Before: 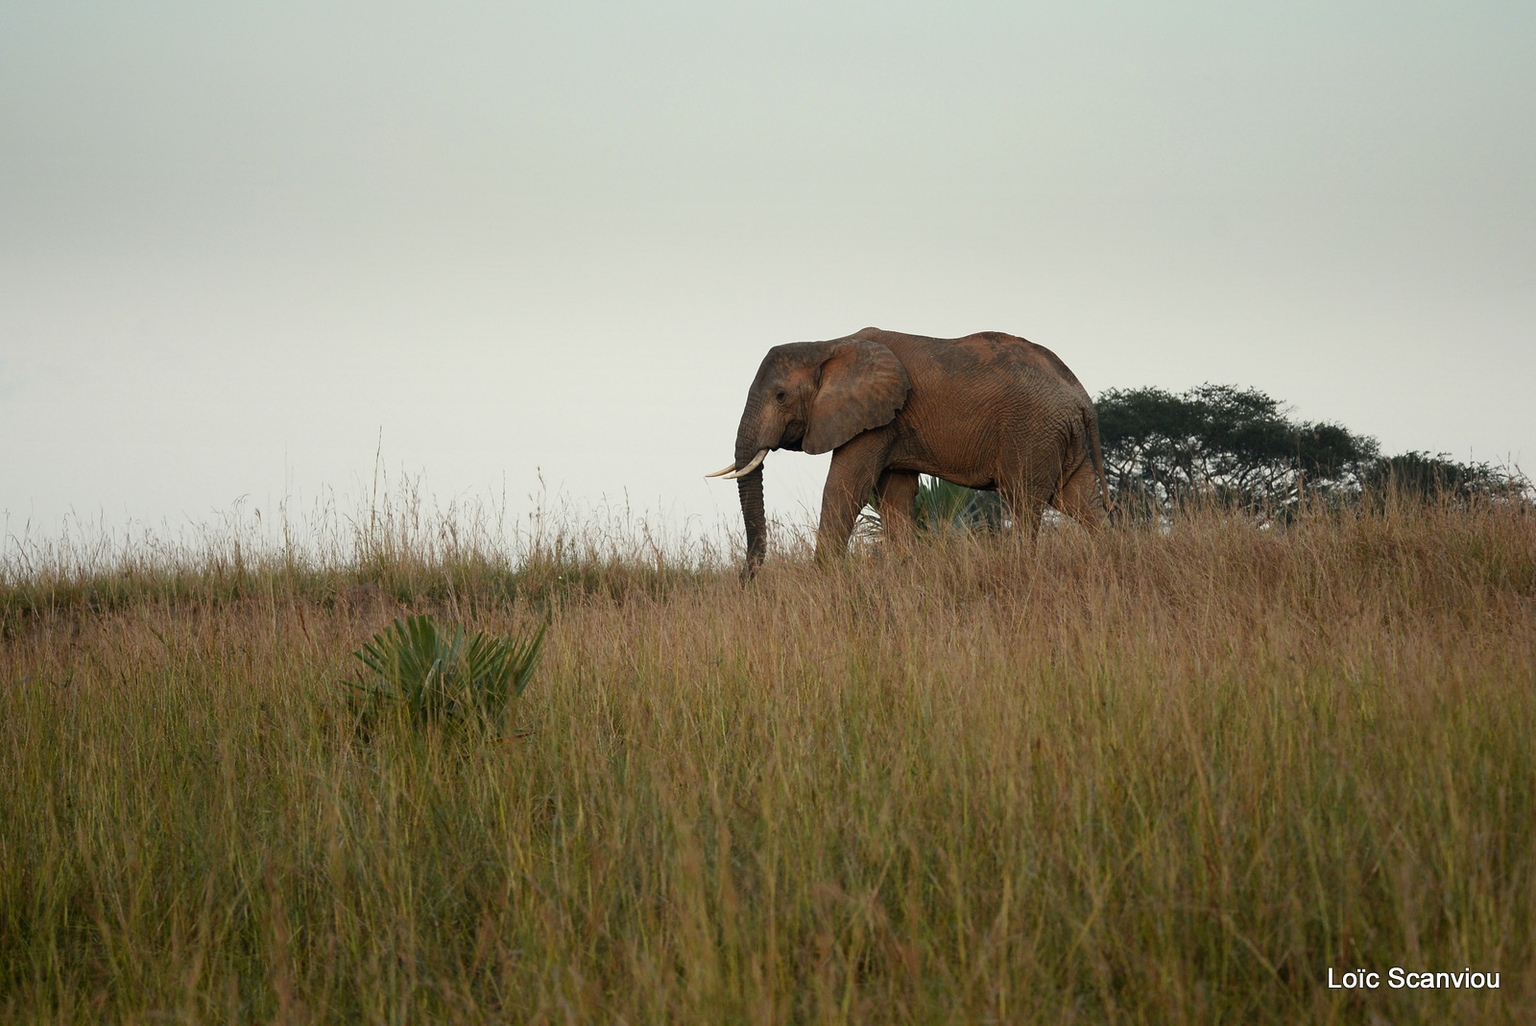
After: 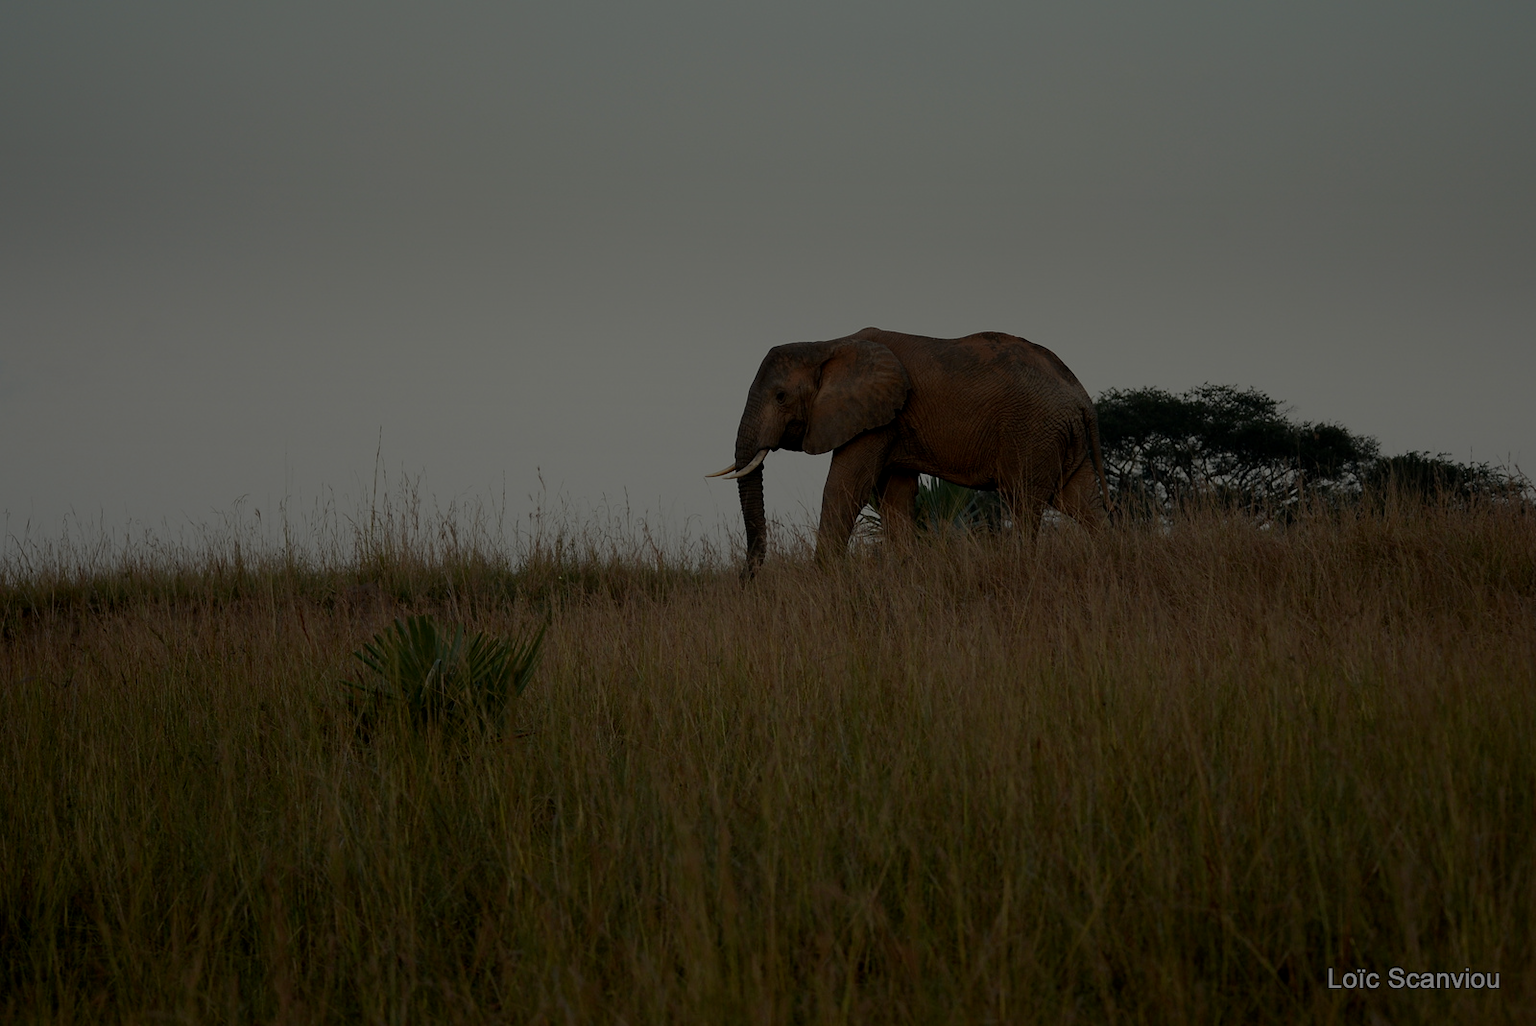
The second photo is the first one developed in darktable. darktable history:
exposure: black level correction 0.011, compensate exposure bias true, compensate highlight preservation false
tone equalizer: edges refinement/feathering 500, mask exposure compensation -1.57 EV, preserve details no
